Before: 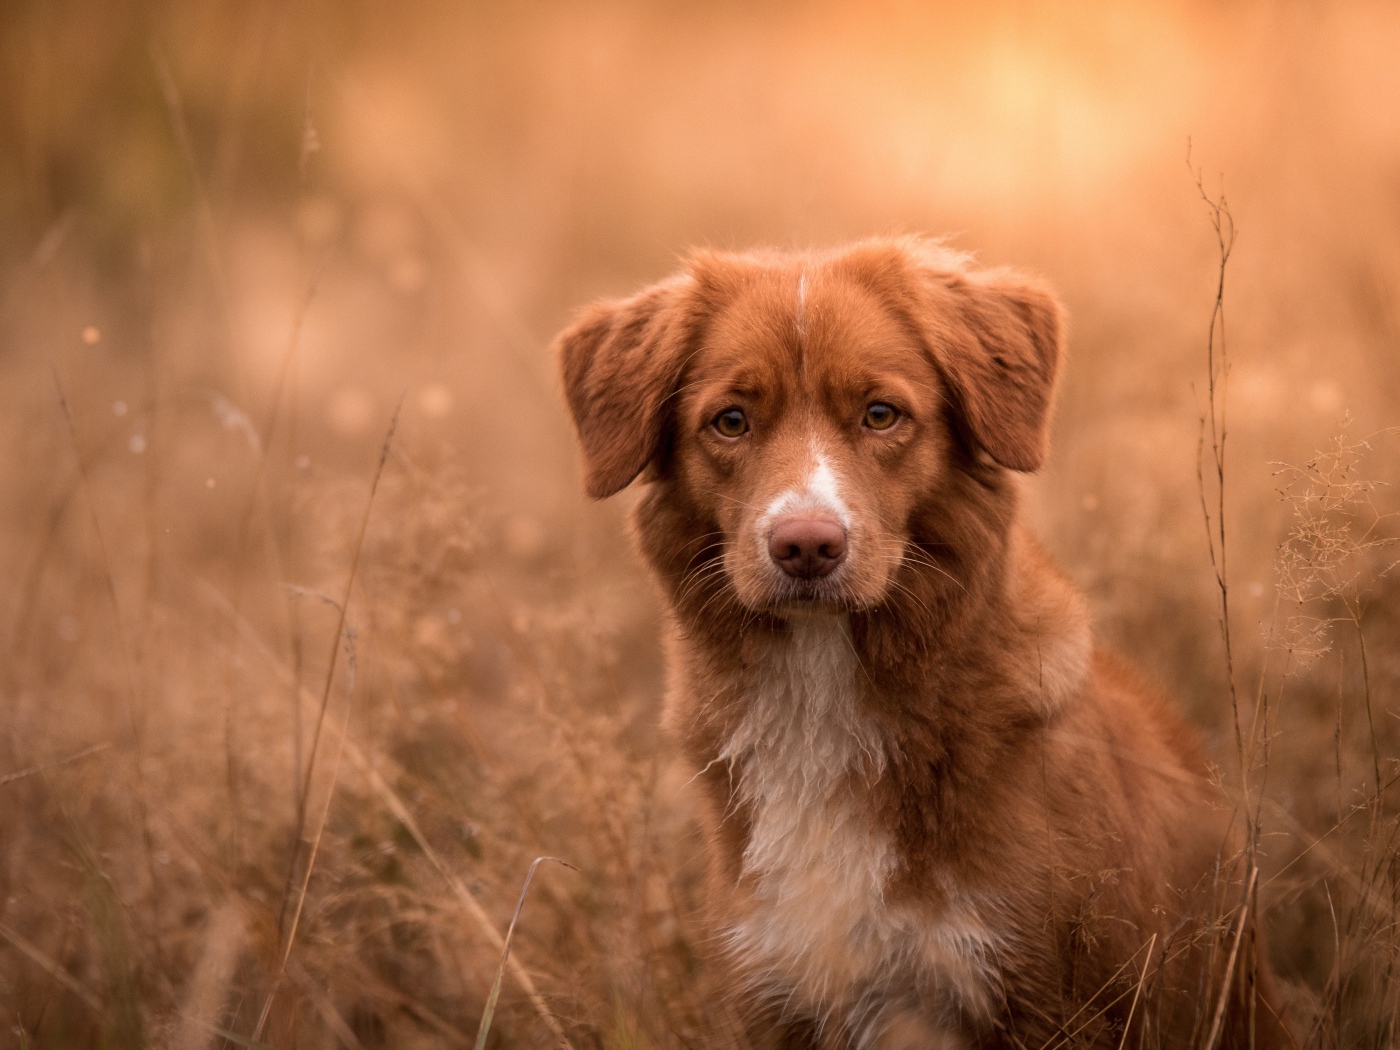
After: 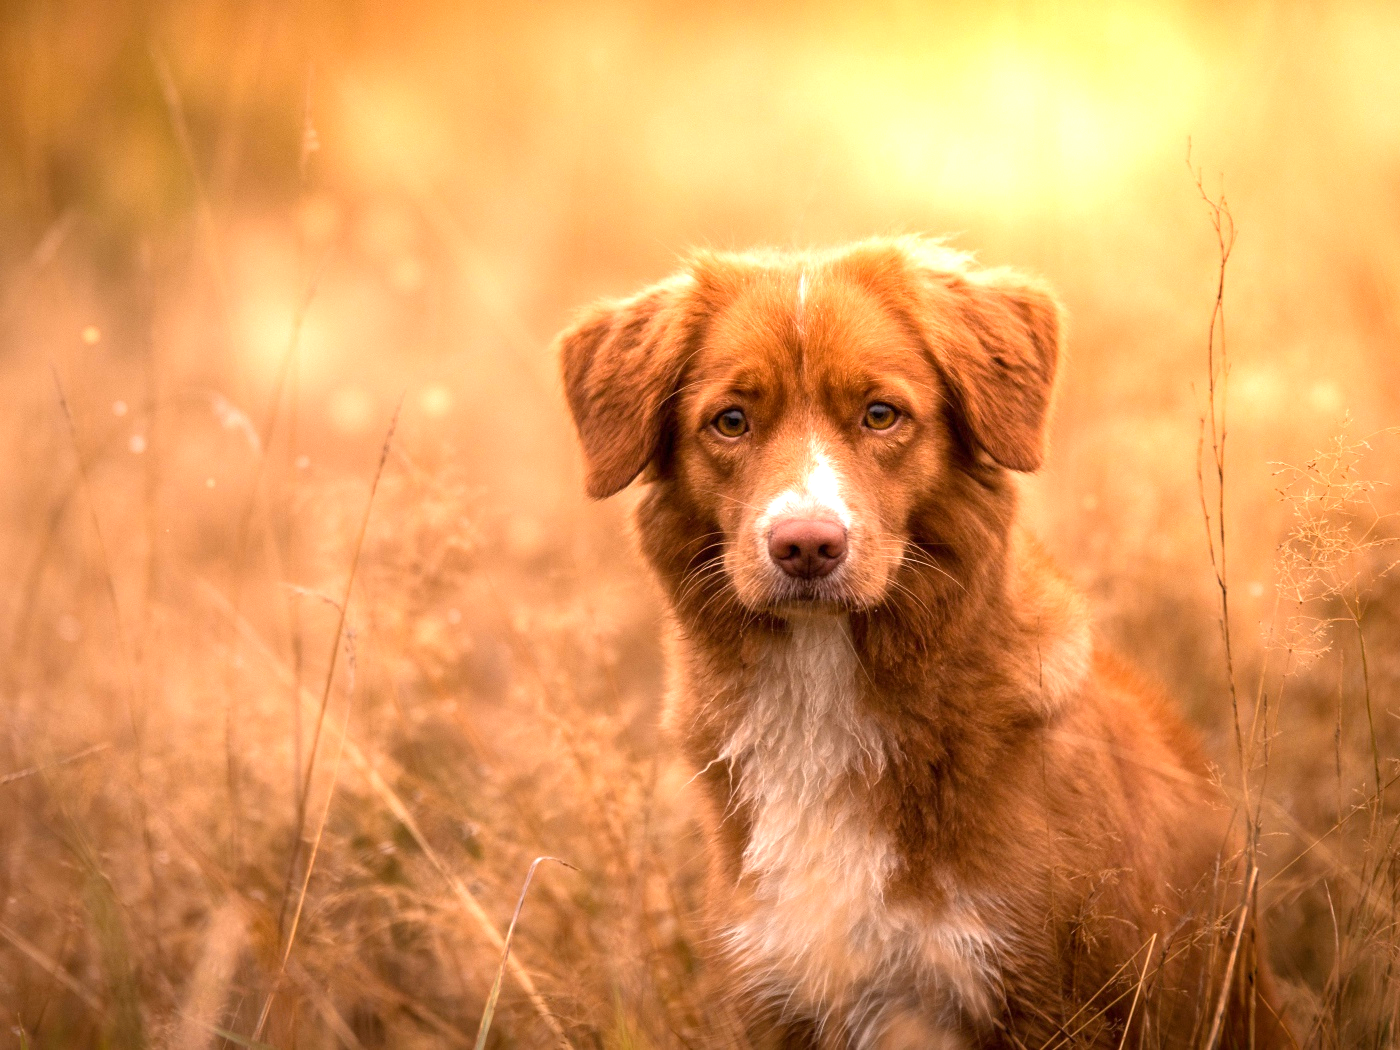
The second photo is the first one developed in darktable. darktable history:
exposure: exposure 1 EV, compensate highlight preservation false
color balance rgb: linear chroma grading › global chroma 3.45%, perceptual saturation grading › global saturation 11.24%, perceptual brilliance grading › global brilliance 3.04%, global vibrance 2.8%
tone equalizer: on, module defaults
color balance: input saturation 99%
